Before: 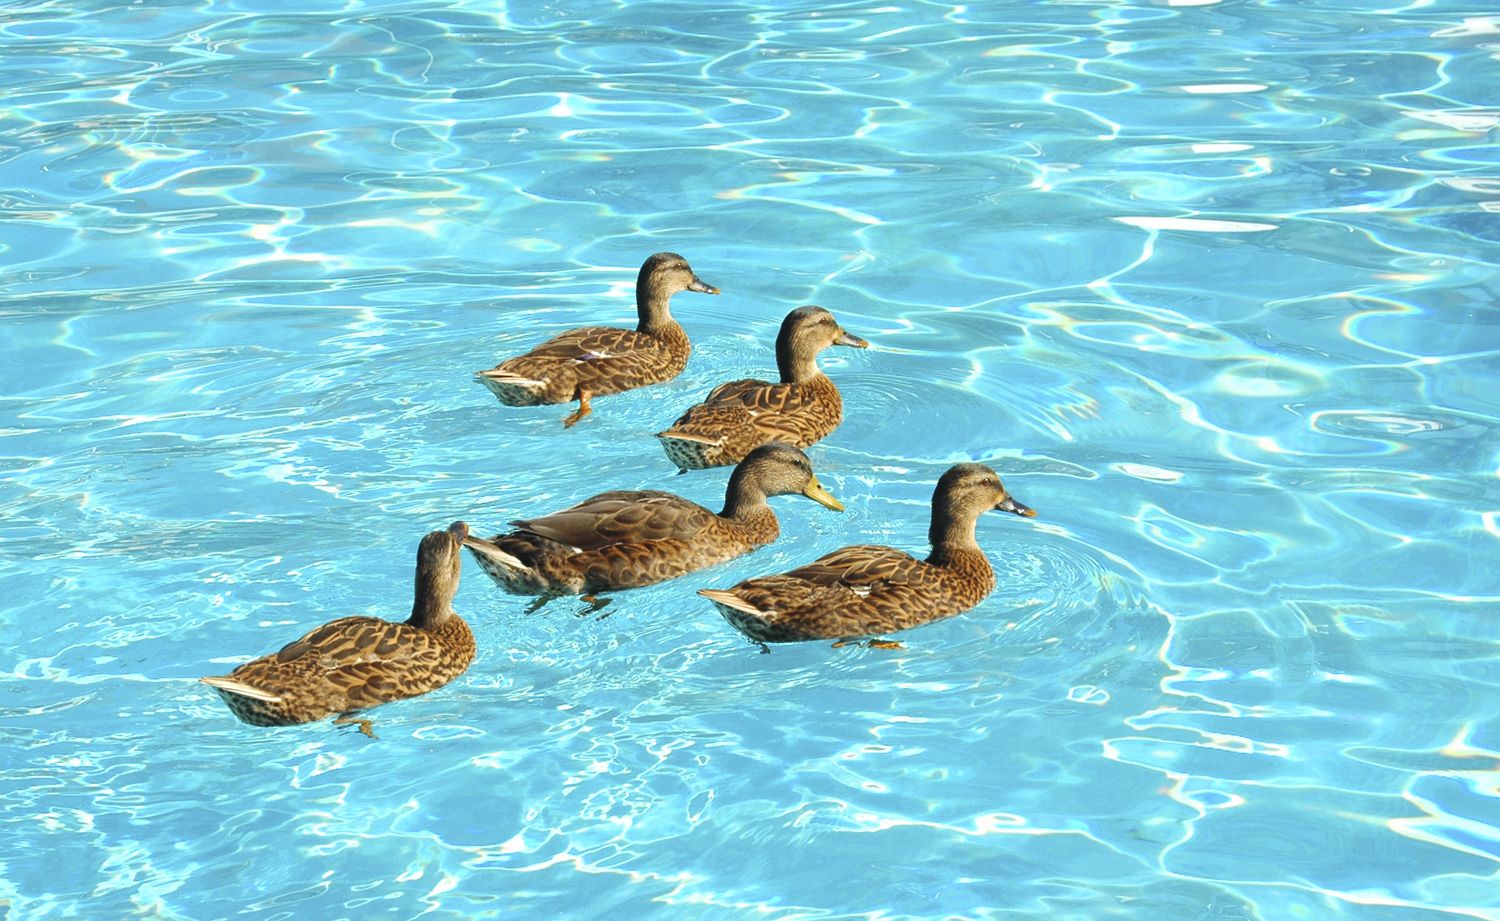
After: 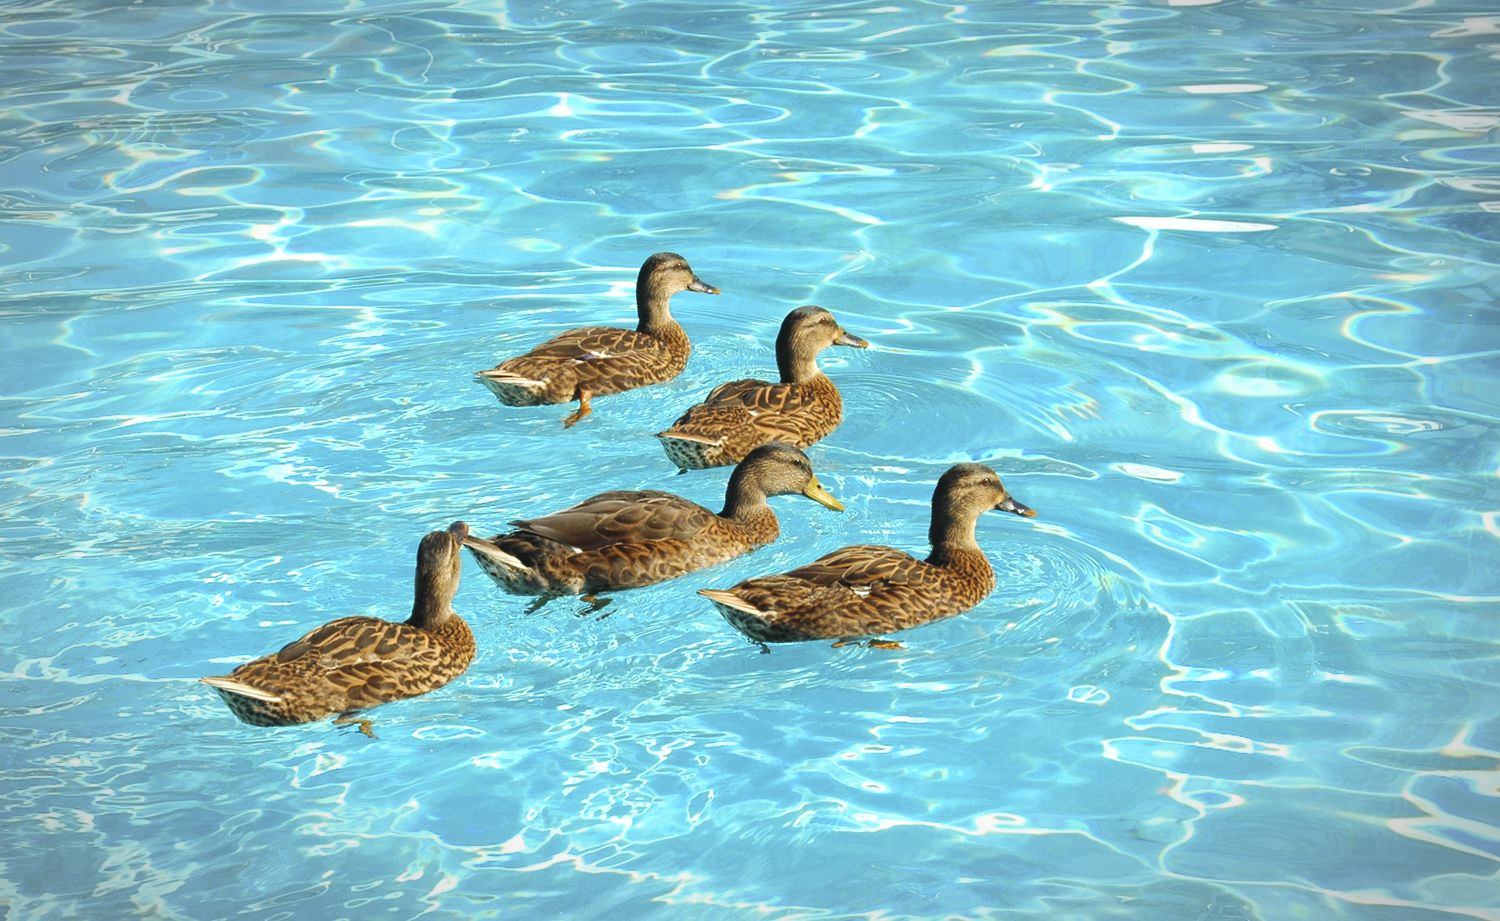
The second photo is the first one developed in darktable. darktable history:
vignetting: brightness -0.462, saturation -0.299, automatic ratio true
